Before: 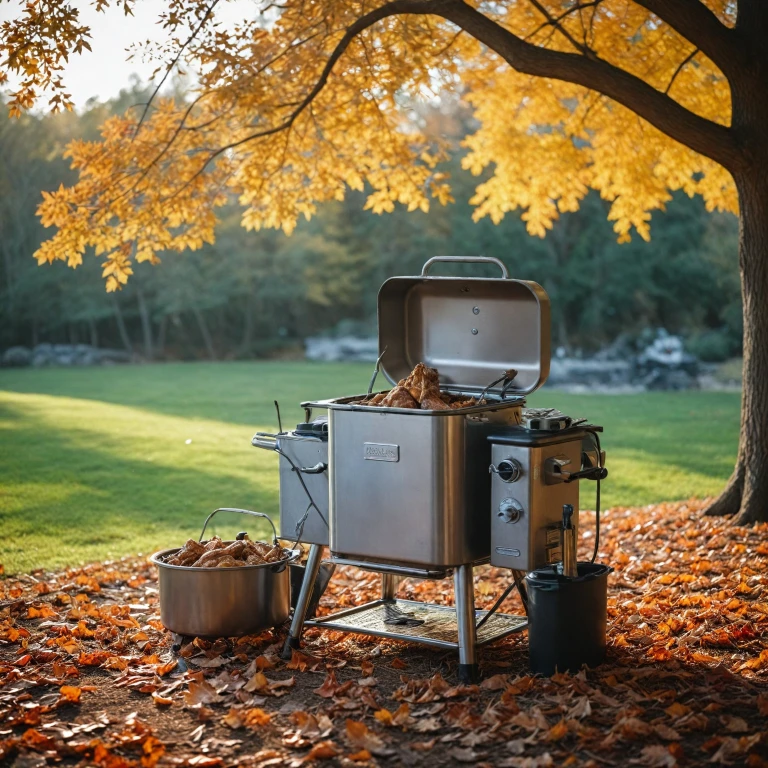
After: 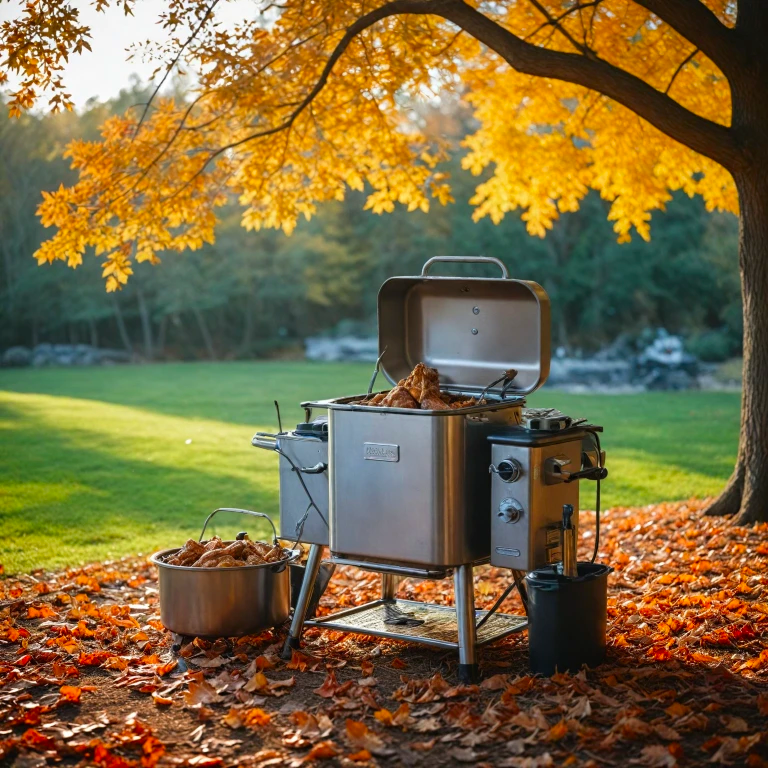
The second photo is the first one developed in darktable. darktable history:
color correction: highlights b* 0.031, saturation 1.34
